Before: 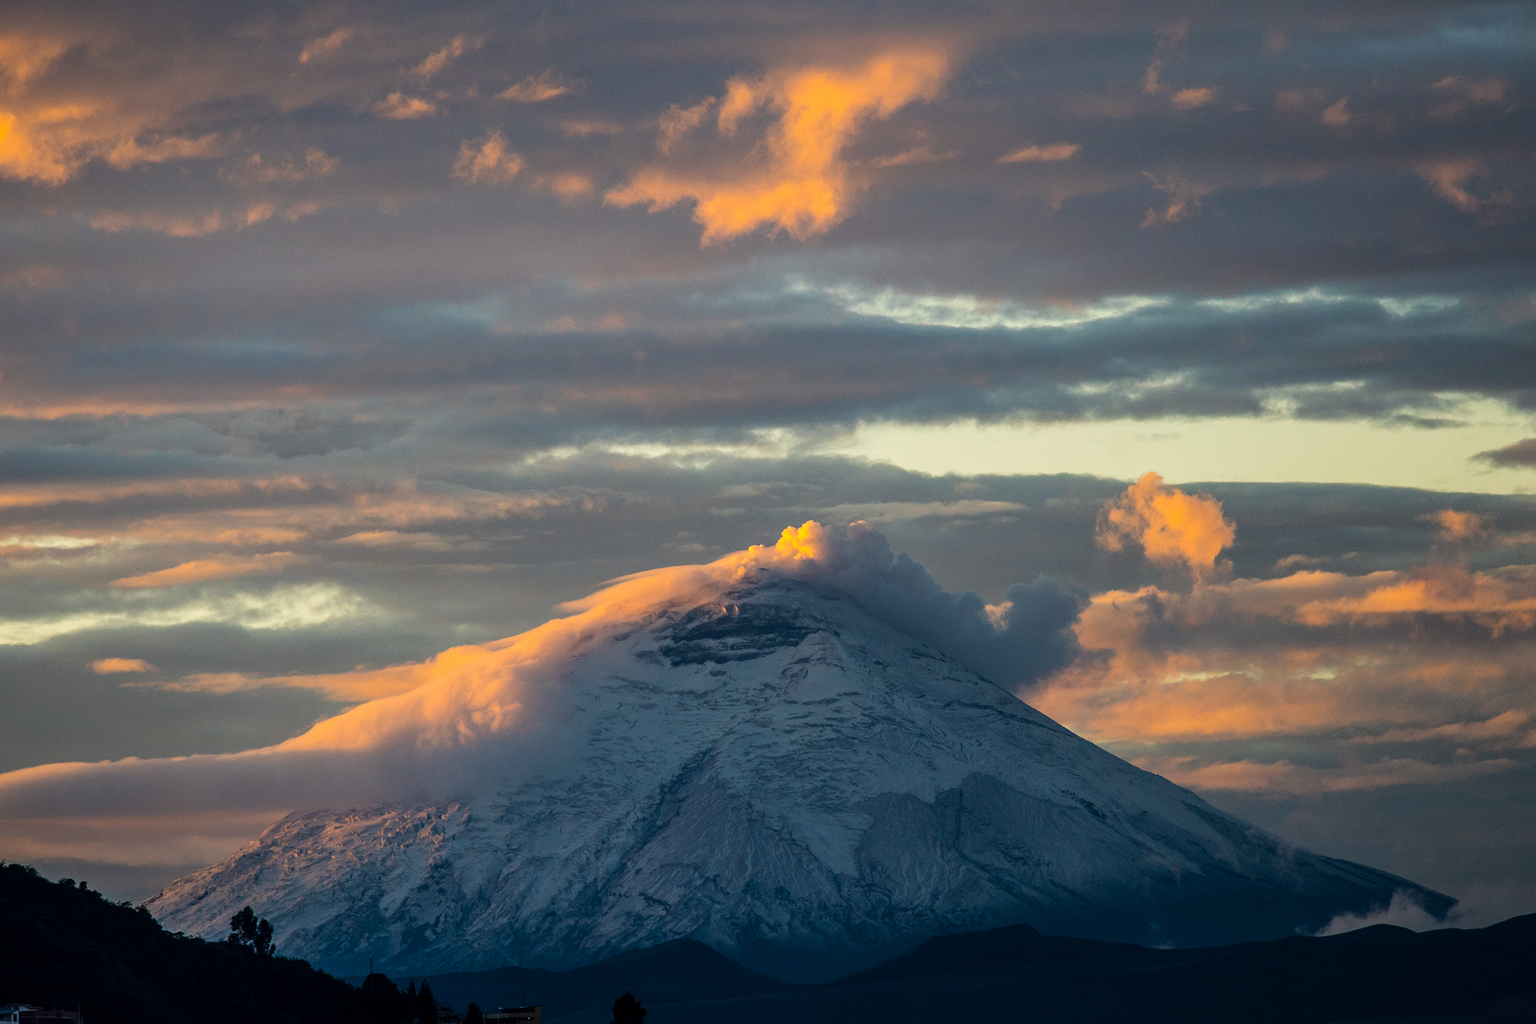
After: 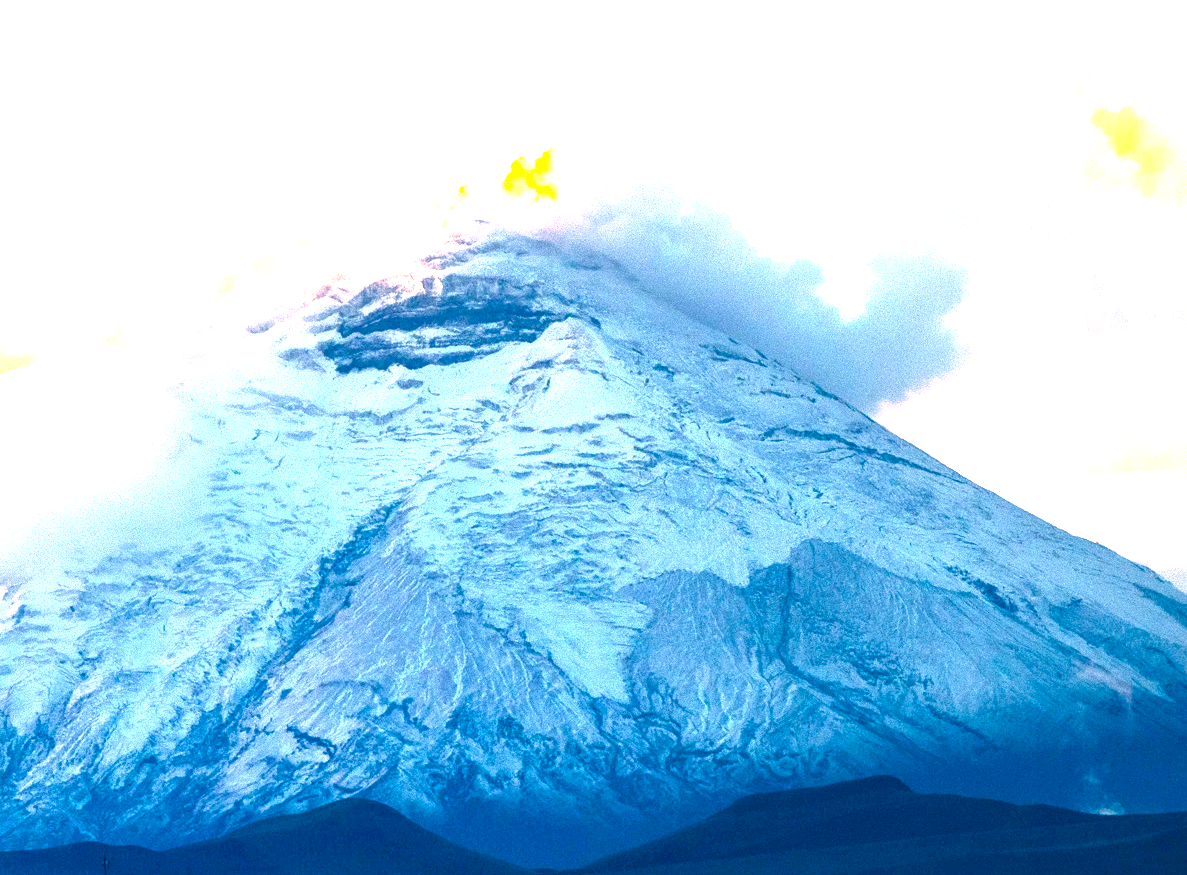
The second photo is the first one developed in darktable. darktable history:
exposure: black level correction 0, exposure 1.625 EV, compensate exposure bias true, compensate highlight preservation false
crop: left 29.672%, top 41.786%, right 20.851%, bottom 3.487%
color balance rgb: shadows lift › chroma 4.21%, shadows lift › hue 252.22°, highlights gain › chroma 1.36%, highlights gain › hue 50.24°, perceptual saturation grading › mid-tones 6.33%, perceptual saturation grading › shadows 72.44%, perceptual brilliance grading › highlights 11.59%, contrast 5.05%
